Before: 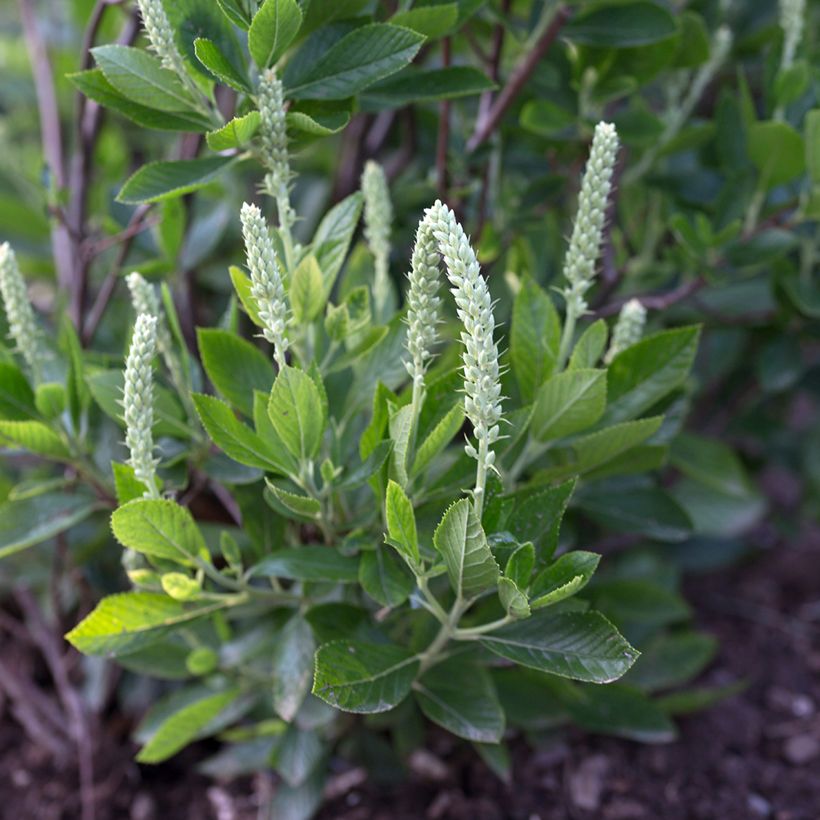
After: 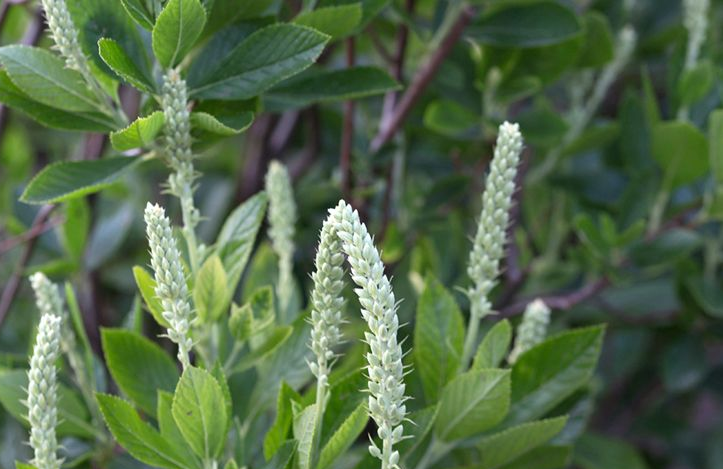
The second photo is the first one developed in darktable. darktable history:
shadows and highlights: shadows 20.91, highlights -82.73, soften with gaussian
crop and rotate: left 11.812%, bottom 42.776%
